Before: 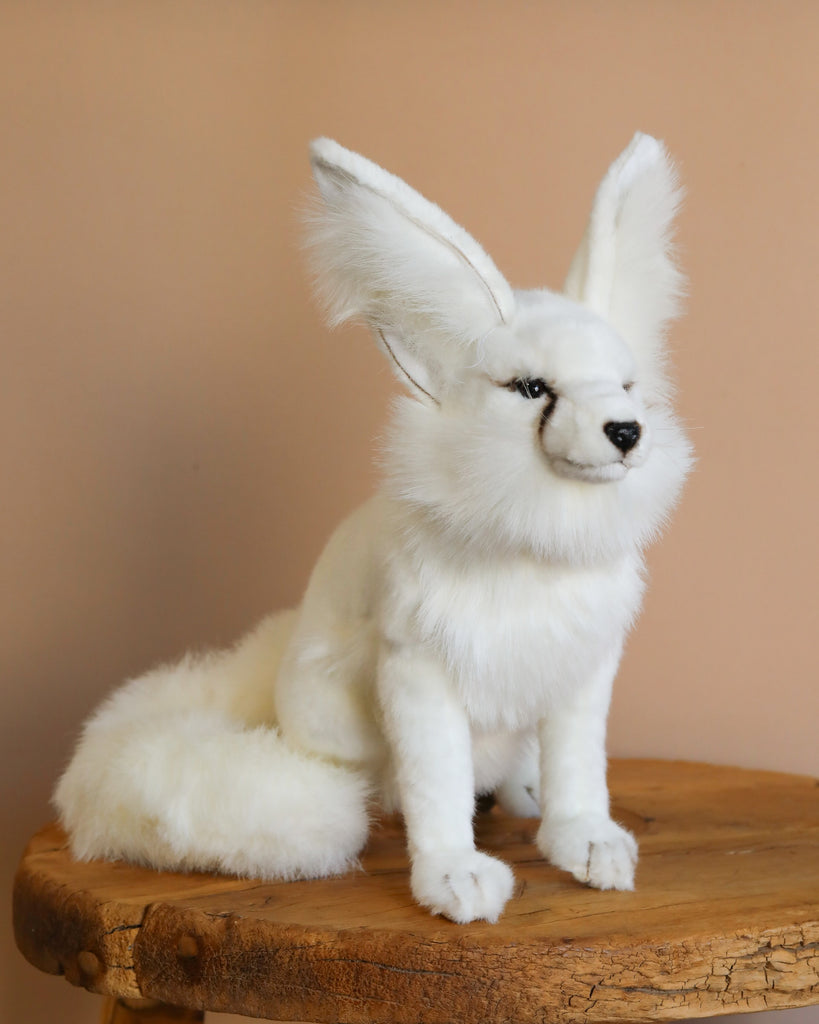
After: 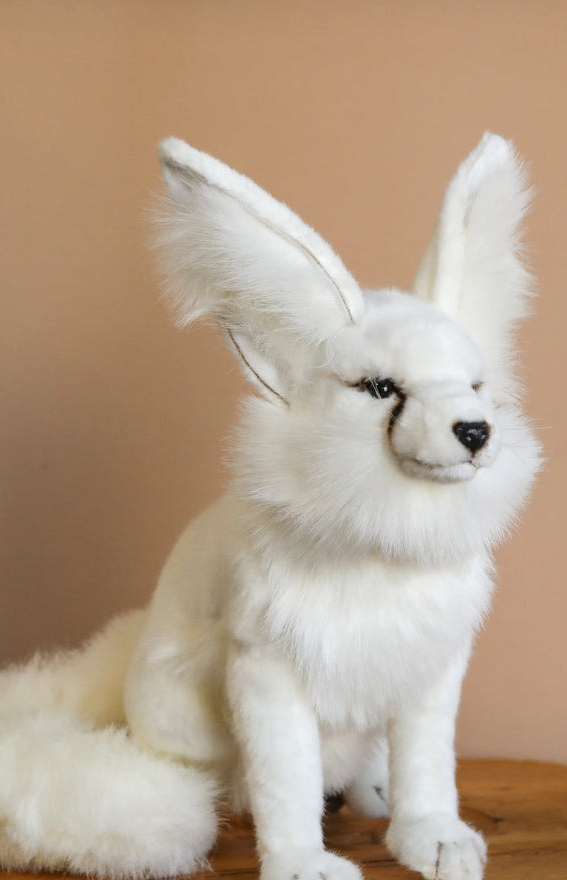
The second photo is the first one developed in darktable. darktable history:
crop: left 18.479%, right 12.2%, bottom 13.971%
local contrast: on, module defaults
